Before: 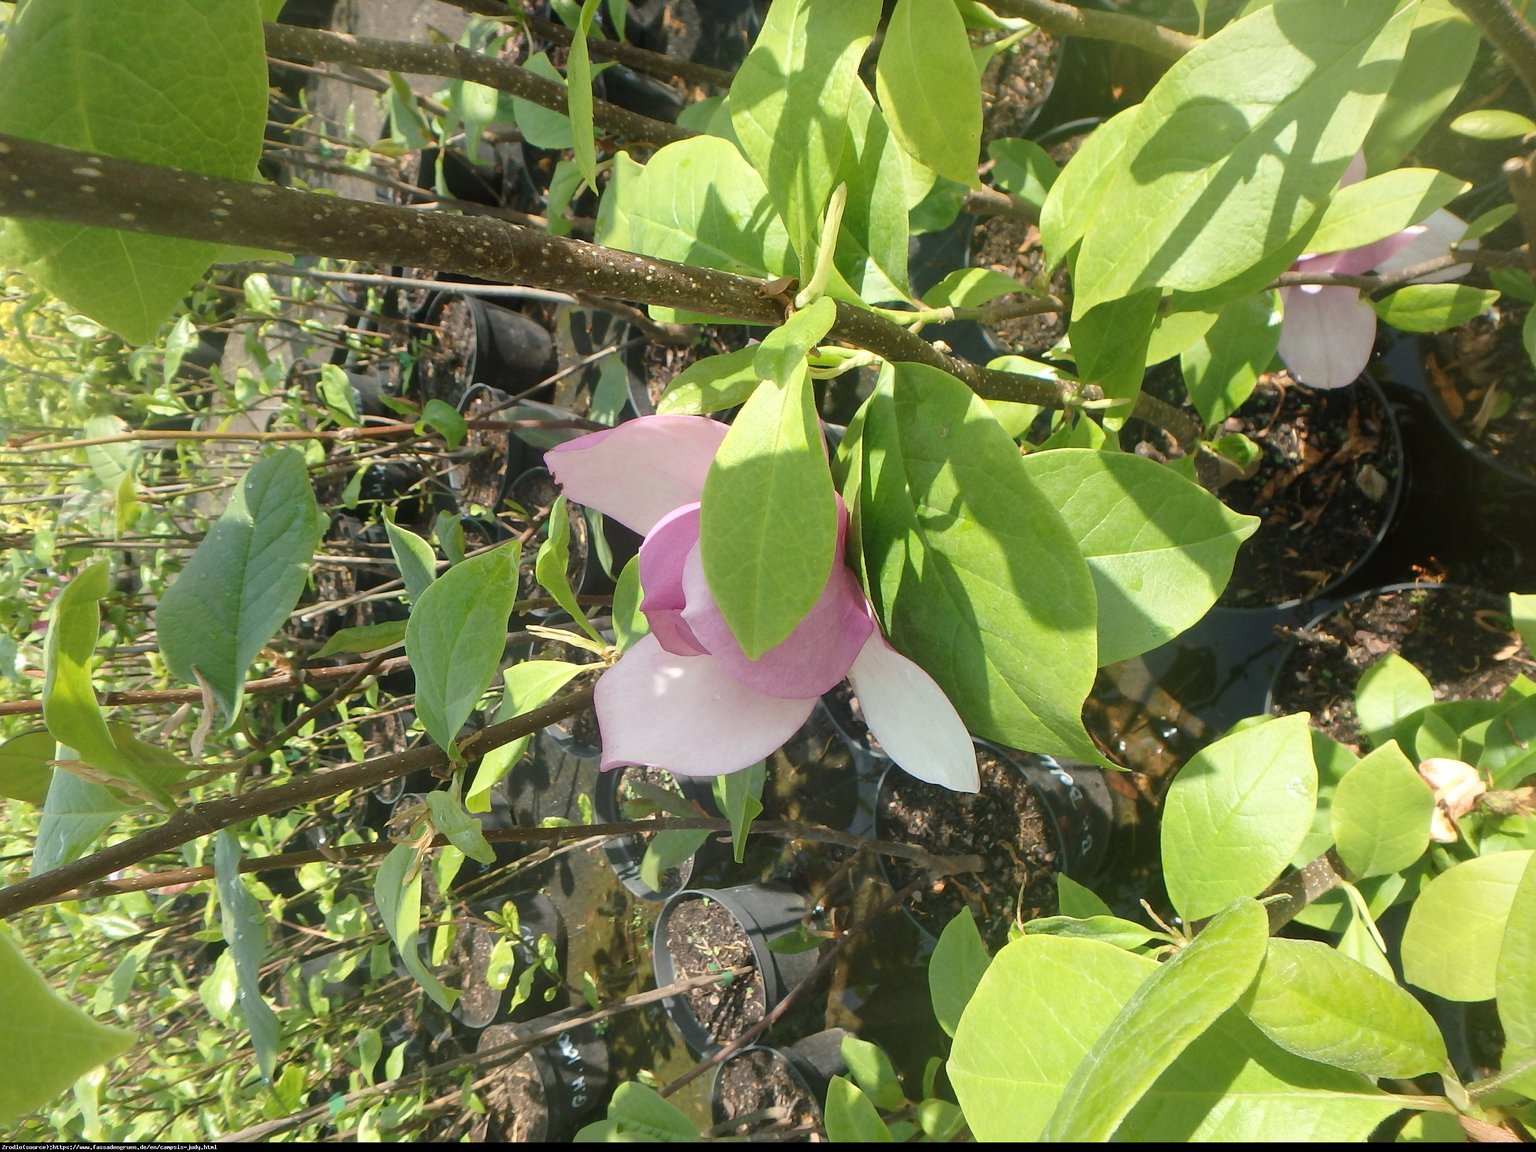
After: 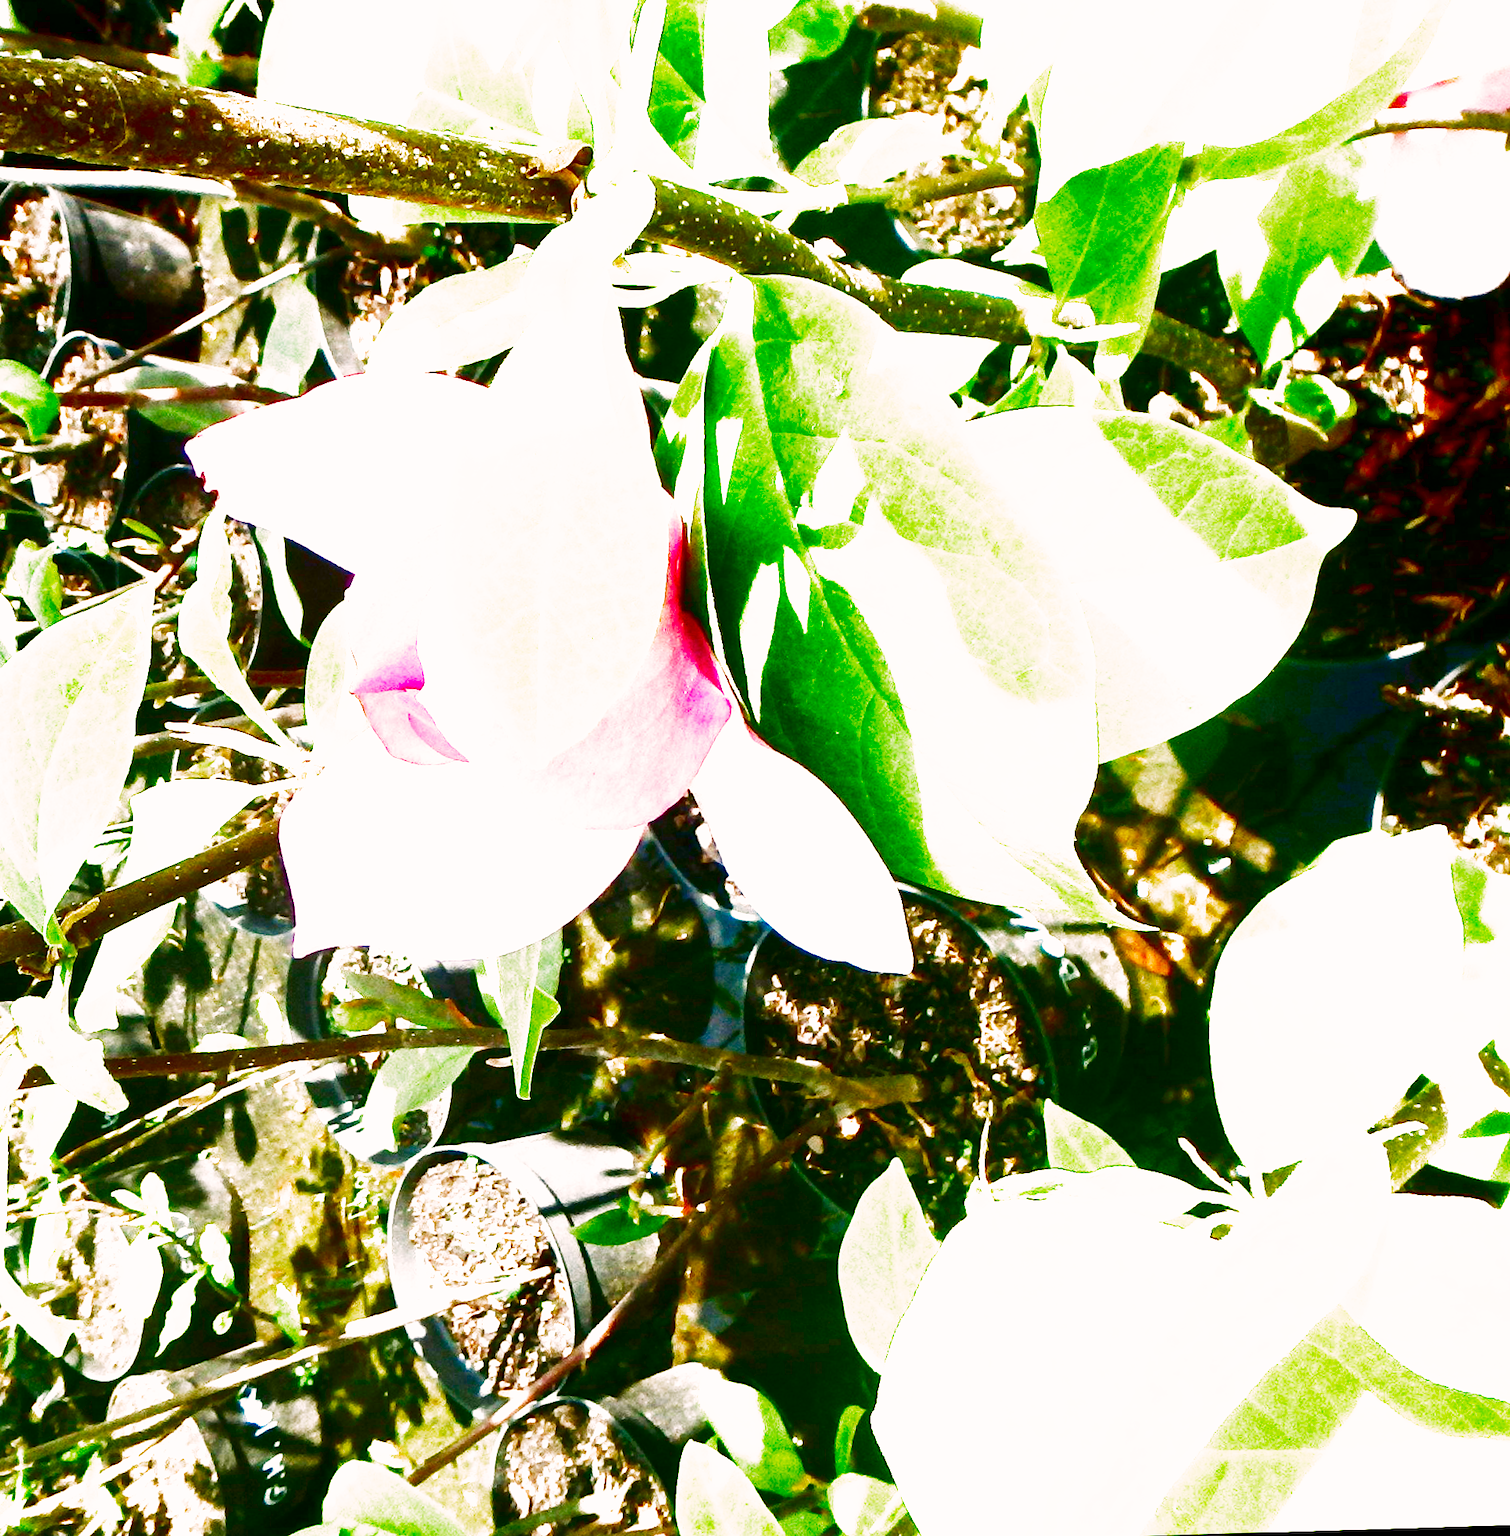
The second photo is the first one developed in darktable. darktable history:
contrast brightness saturation: brightness -1, saturation 1
rotate and perspective: rotation -1.75°, automatic cropping off
crop and rotate: left 28.256%, top 17.734%, right 12.656%, bottom 3.573%
filmic rgb: middle gray luminance 8.8%, black relative exposure -6.3 EV, white relative exposure 2.7 EV, threshold 6 EV, target black luminance 0%, hardness 4.74, latitude 73.47%, contrast 1.332, shadows ↔ highlights balance 10.13%, add noise in highlights 0, preserve chrominance no, color science v3 (2019), use custom middle-gray values true, iterations of high-quality reconstruction 0, contrast in highlights soft, enable highlight reconstruction true
exposure: black level correction 0, exposure 1.3 EV, compensate highlight preservation false
color correction: highlights a* 3.22, highlights b* 1.93, saturation 1.19
